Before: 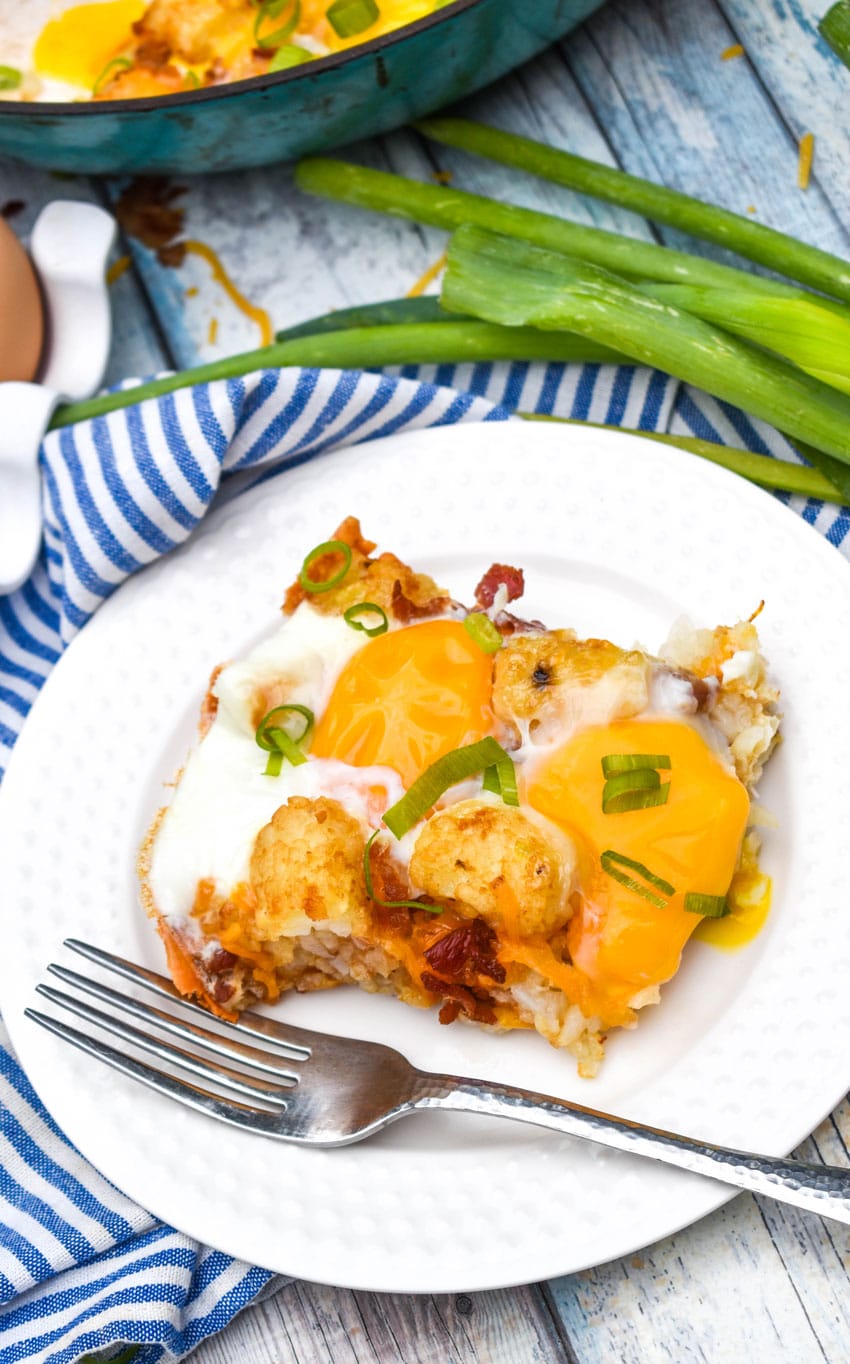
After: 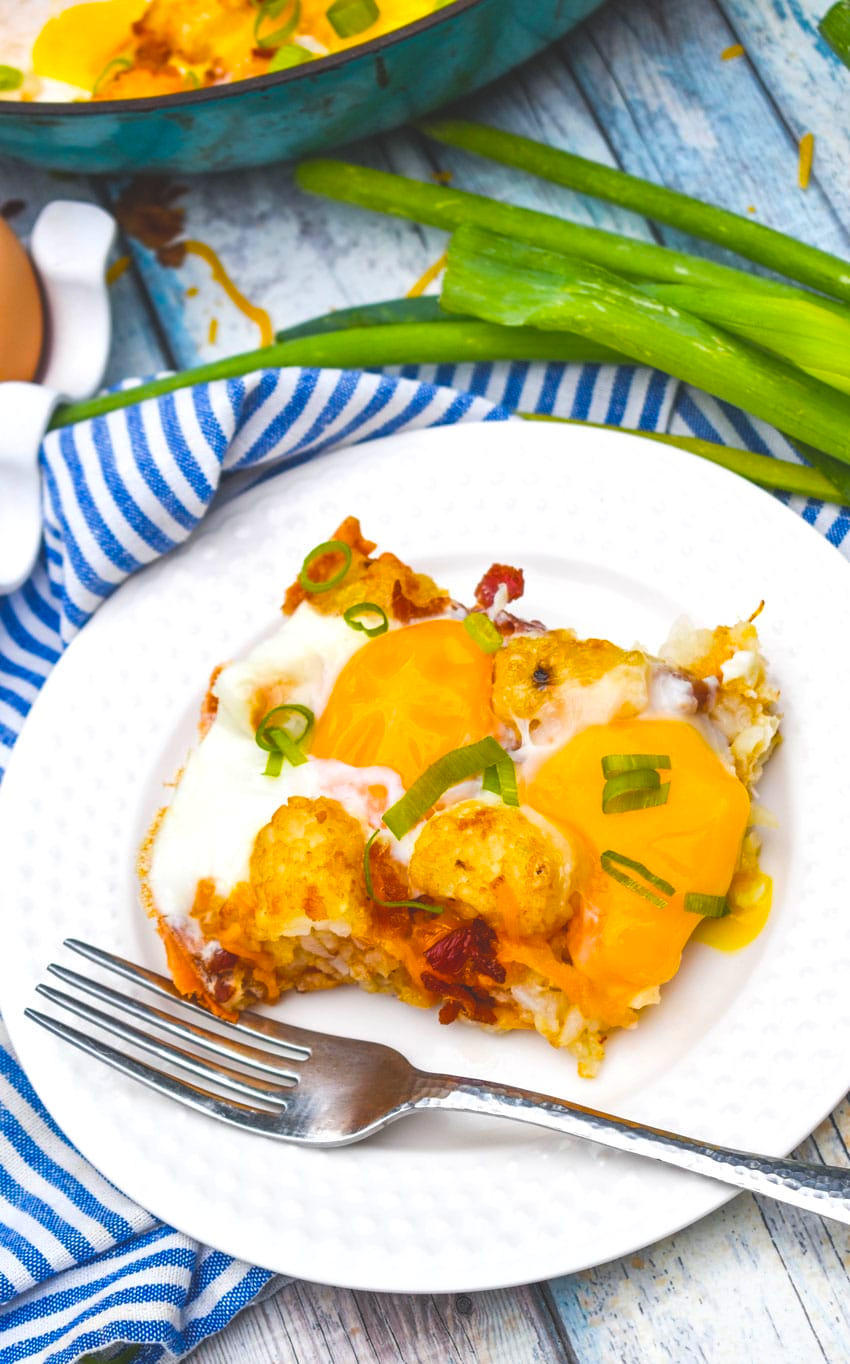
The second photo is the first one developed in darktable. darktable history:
color balance rgb: global offset › luminance 1.99%, linear chroma grading › global chroma 8.793%, perceptual saturation grading › global saturation 30.215%
